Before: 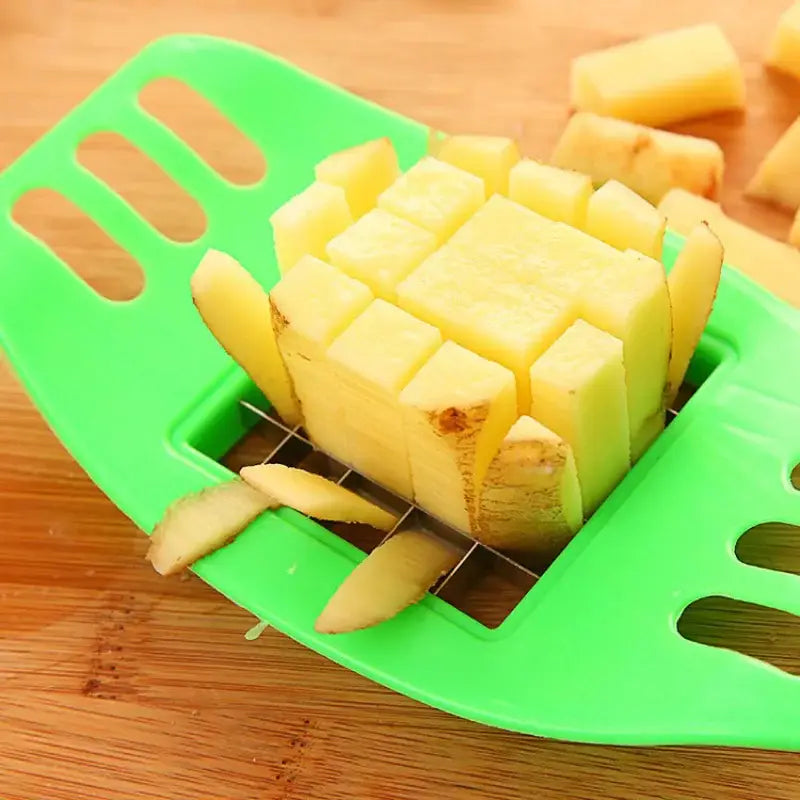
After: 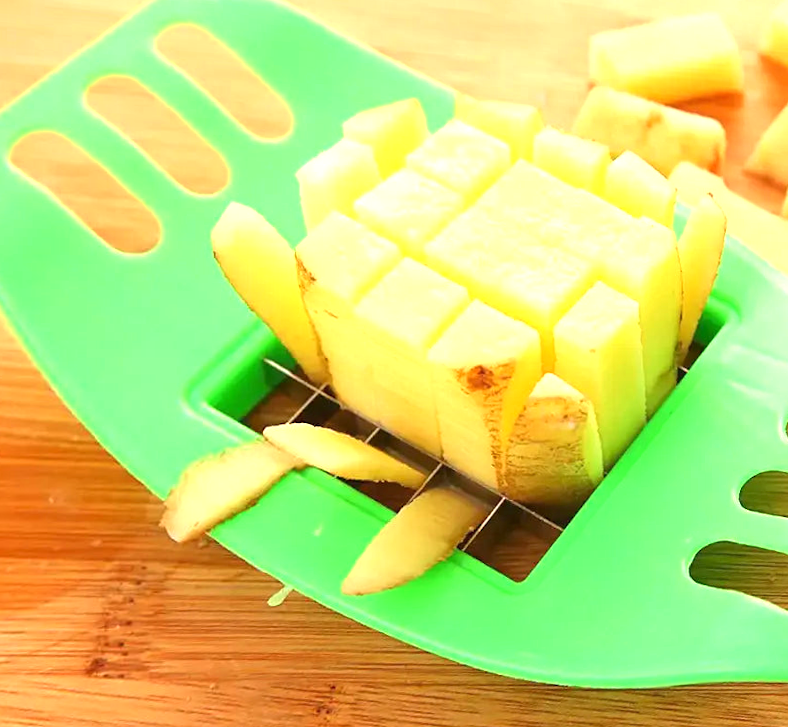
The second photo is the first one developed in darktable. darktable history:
exposure: exposure 0.722 EV, compensate highlight preservation false
rotate and perspective: rotation -0.013°, lens shift (vertical) -0.027, lens shift (horizontal) 0.178, crop left 0.016, crop right 0.989, crop top 0.082, crop bottom 0.918
